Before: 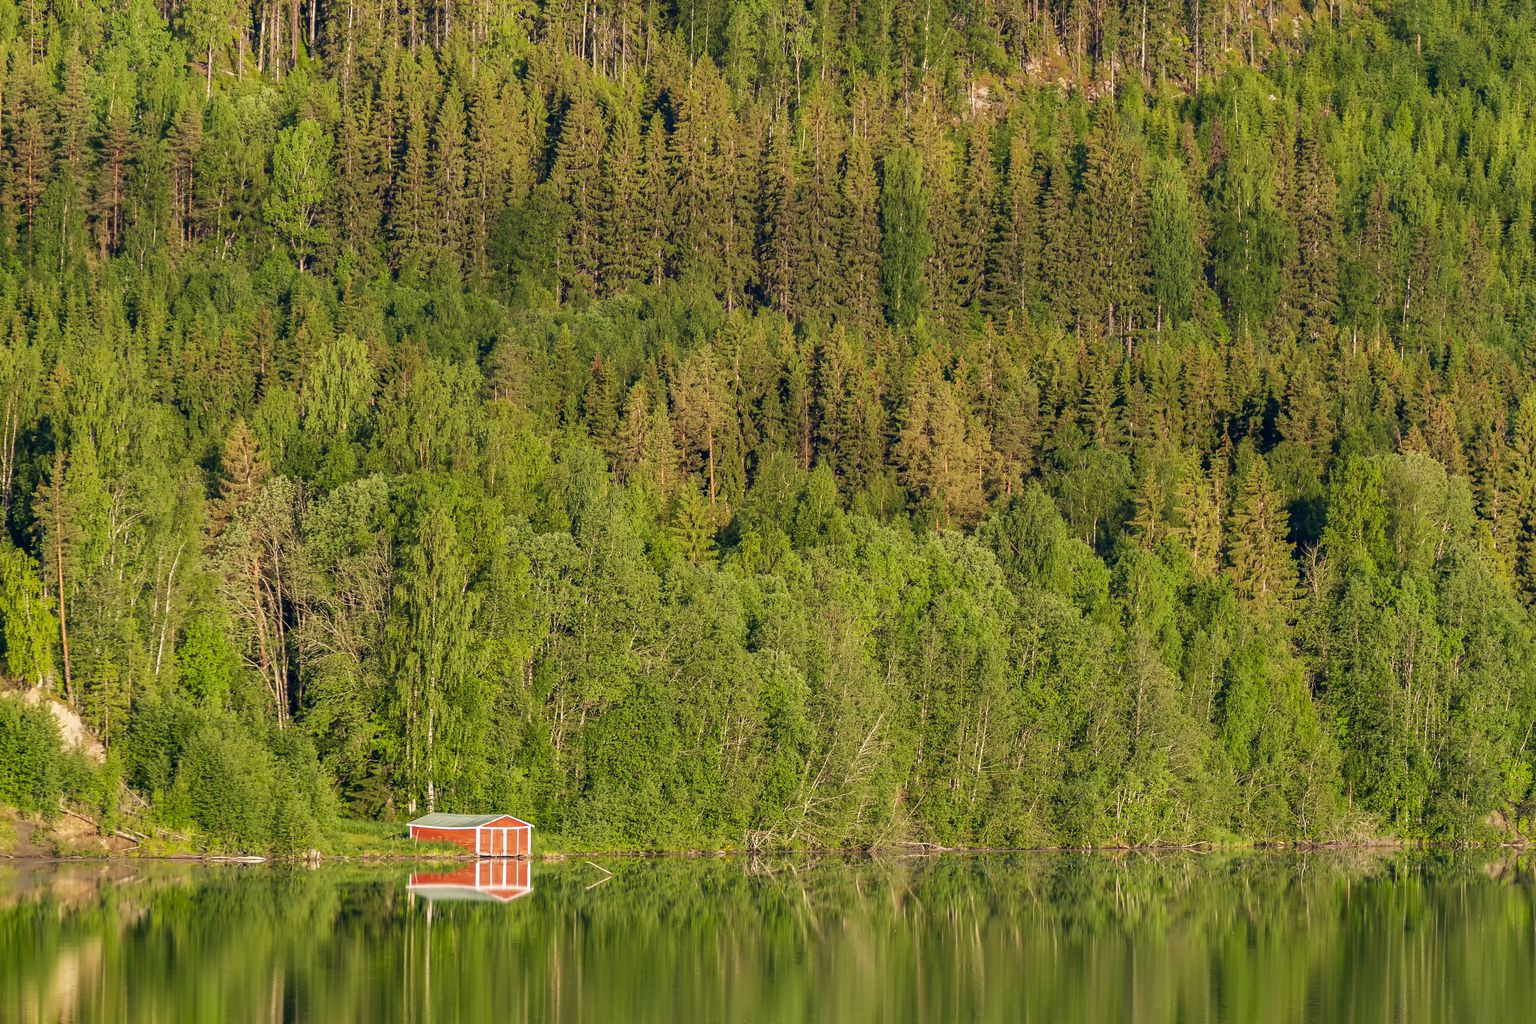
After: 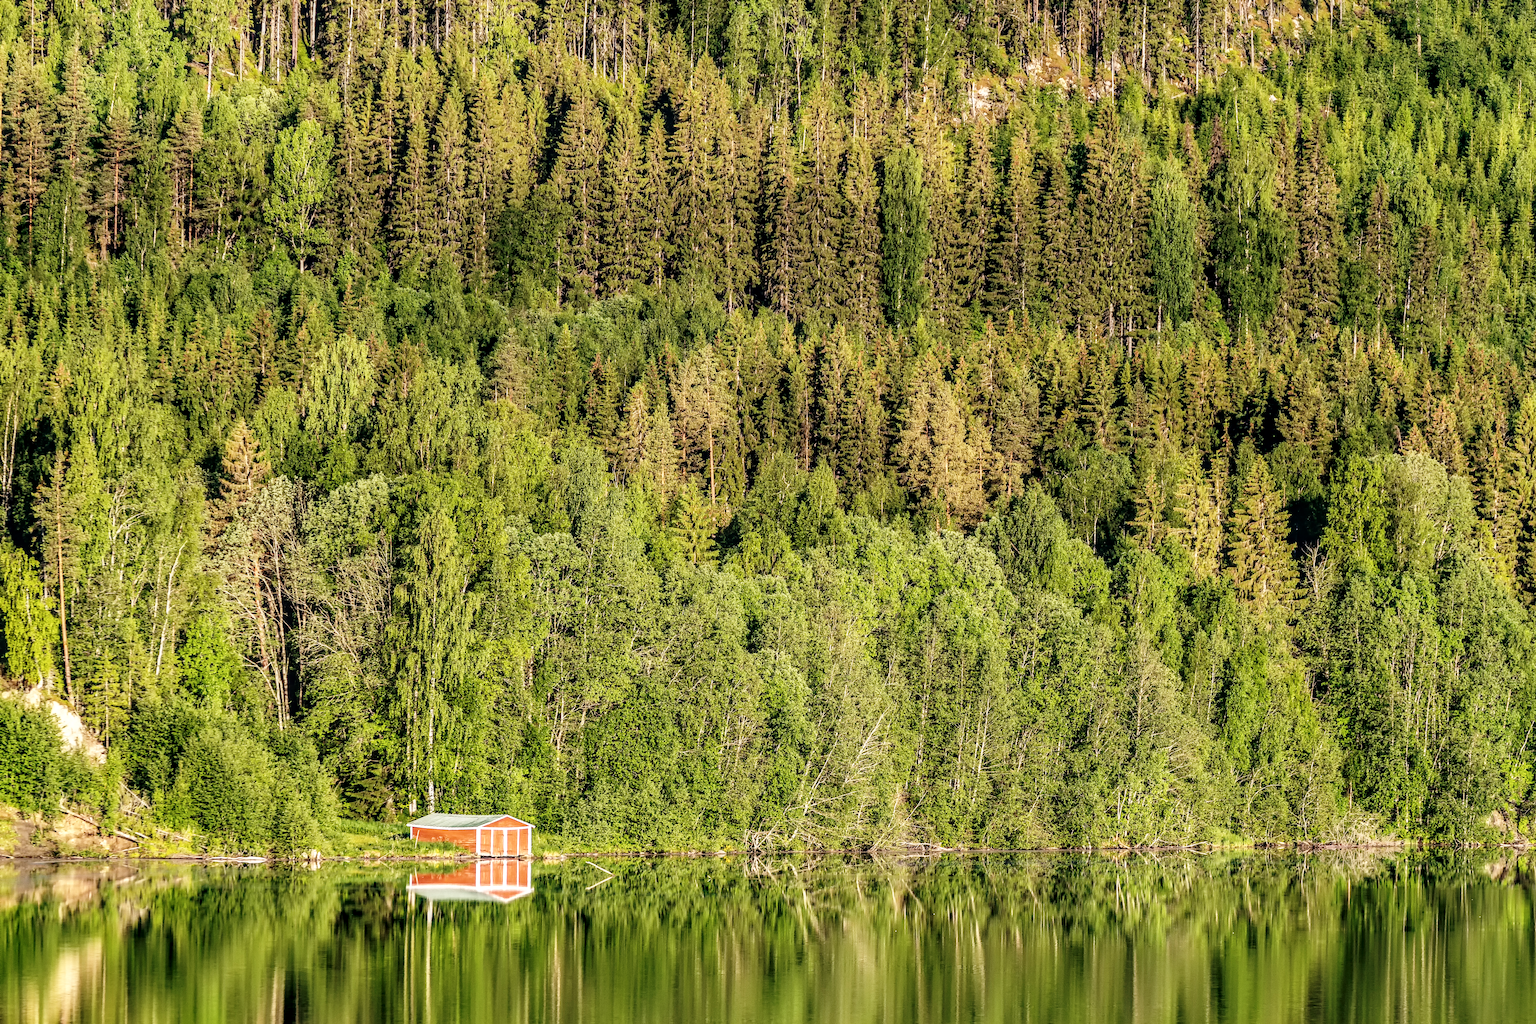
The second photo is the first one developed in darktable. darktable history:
tone curve: curves: ch0 [(0, 0) (0.153, 0.06) (1, 1)], color space Lab, linked channels, preserve colors none
base curve: curves: ch0 [(0, 0) (0.028, 0.03) (0.121, 0.232) (0.46, 0.748) (0.859, 0.968) (1, 1)], preserve colors none
local contrast: on, module defaults
haze removal: compatibility mode true, adaptive false
contrast brightness saturation: contrast 0.06, brightness -0.01, saturation -0.23
